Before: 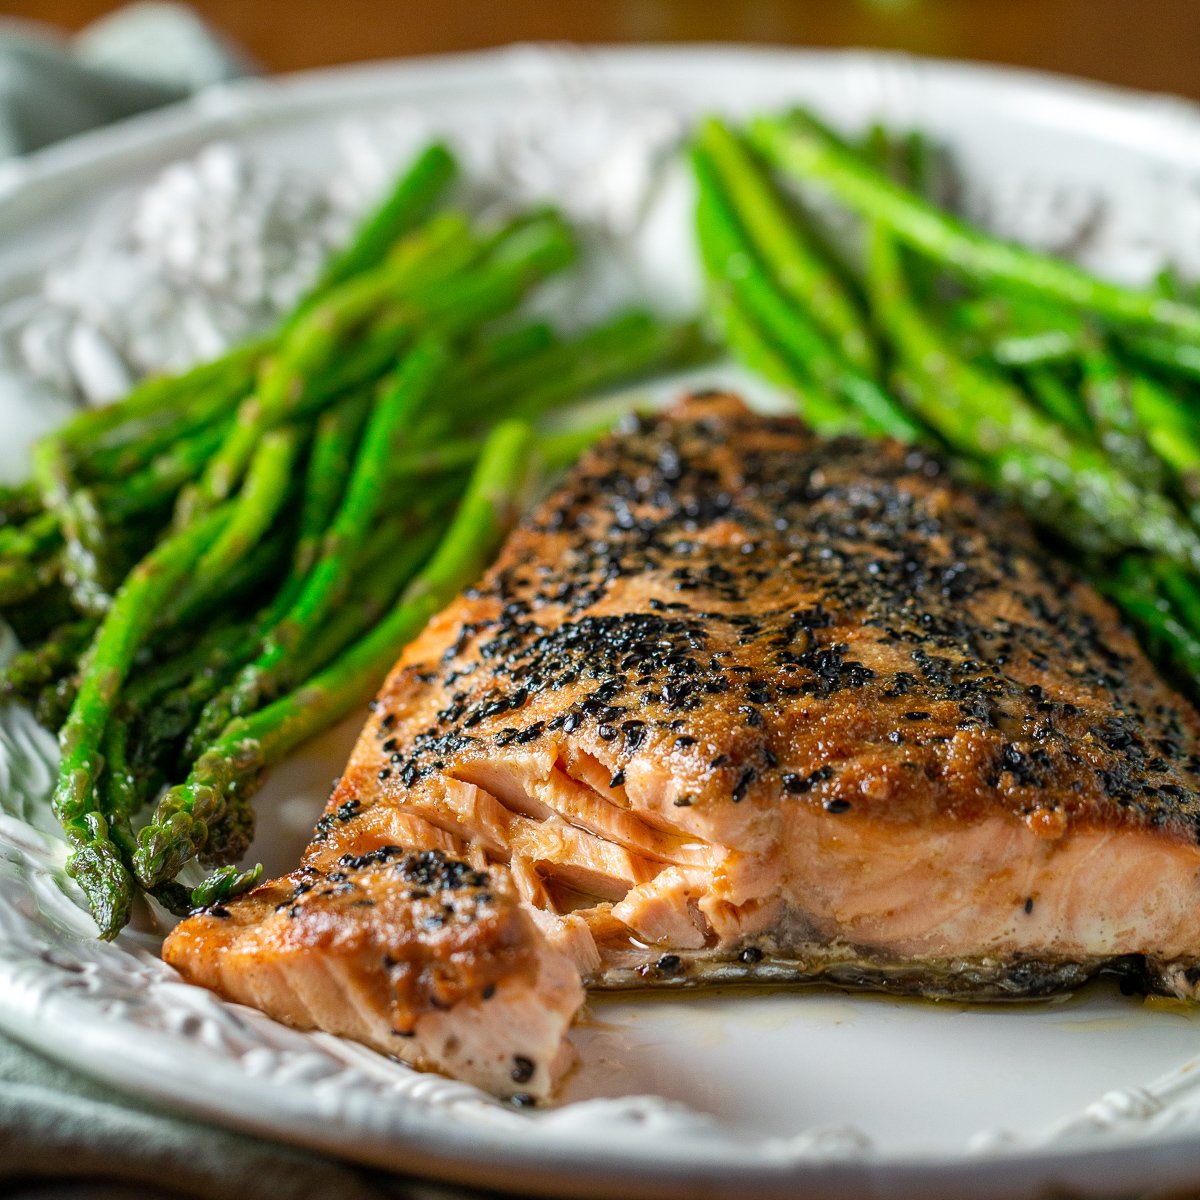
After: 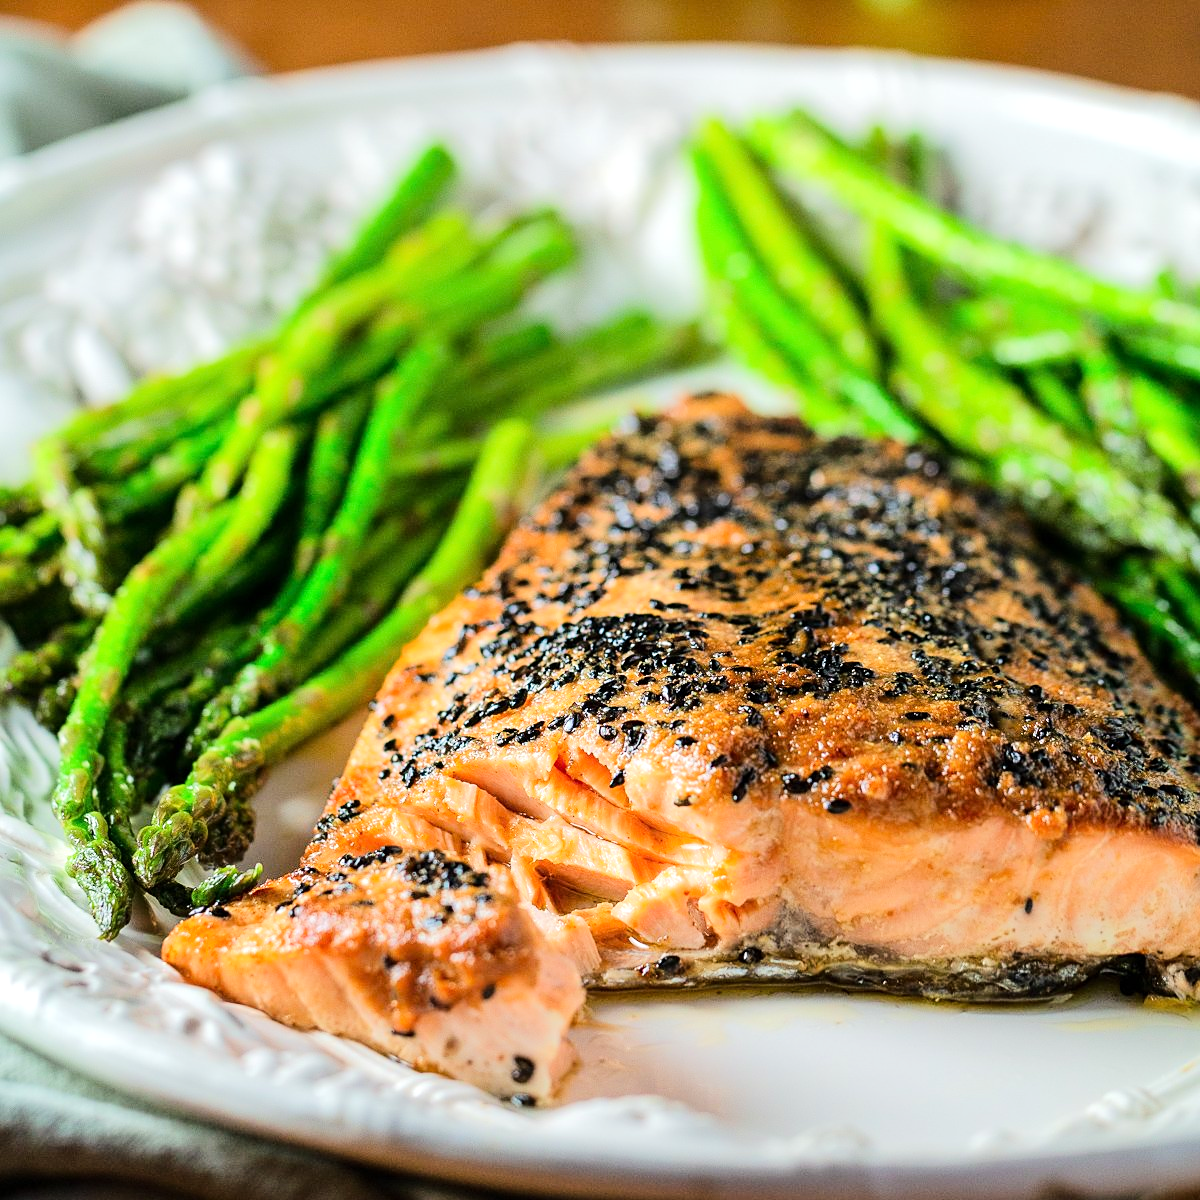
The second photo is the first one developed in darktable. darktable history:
tone equalizer: -7 EV 0.159 EV, -6 EV 0.582 EV, -5 EV 1.12 EV, -4 EV 1.31 EV, -3 EV 1.12 EV, -2 EV 0.6 EV, -1 EV 0.151 EV, edges refinement/feathering 500, mask exposure compensation -1.57 EV, preserve details no
sharpen: amount 0.215
